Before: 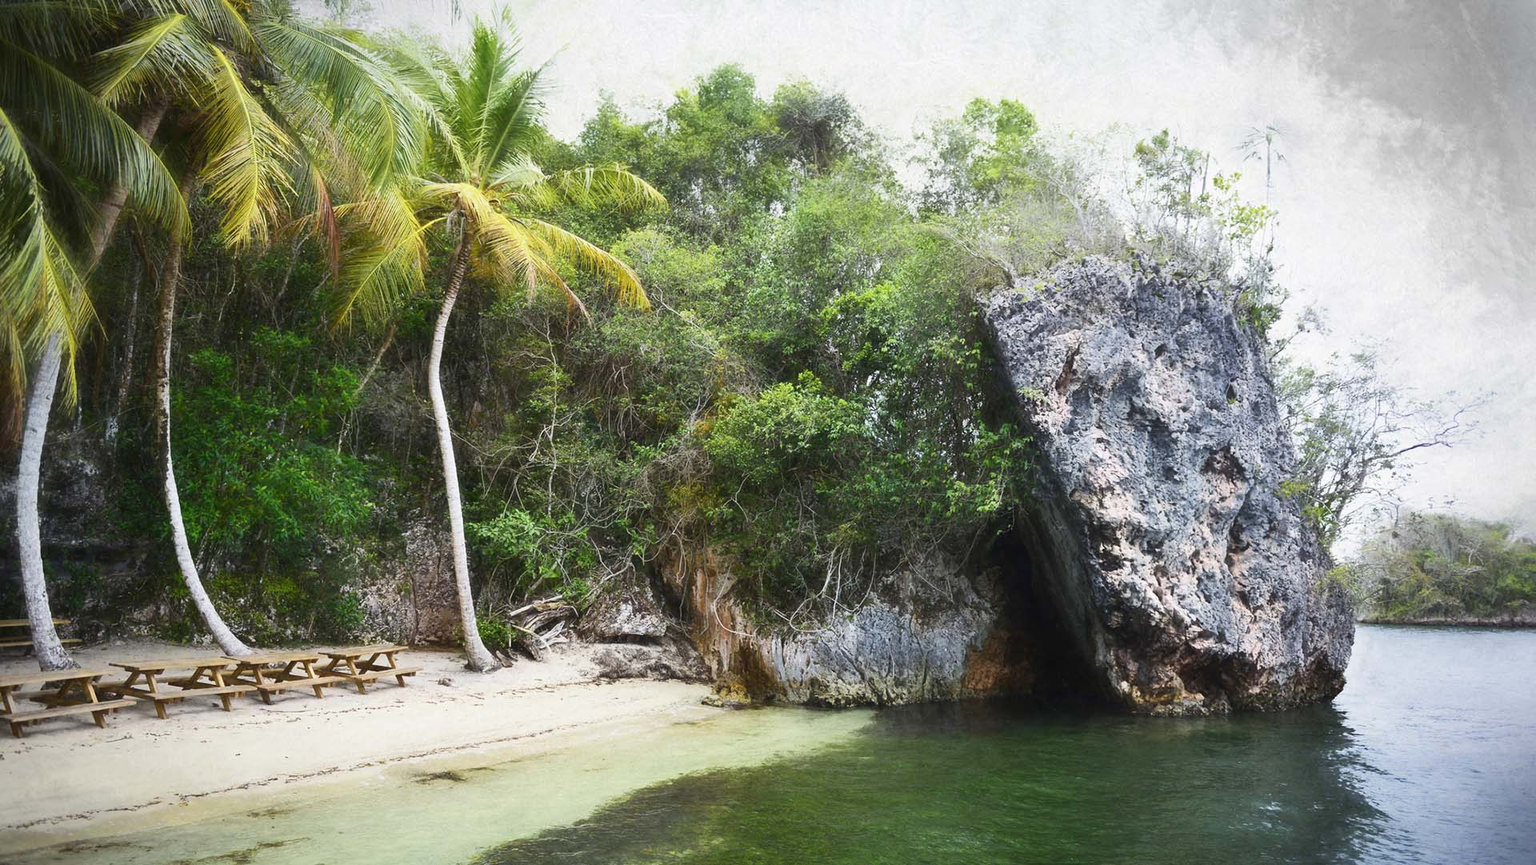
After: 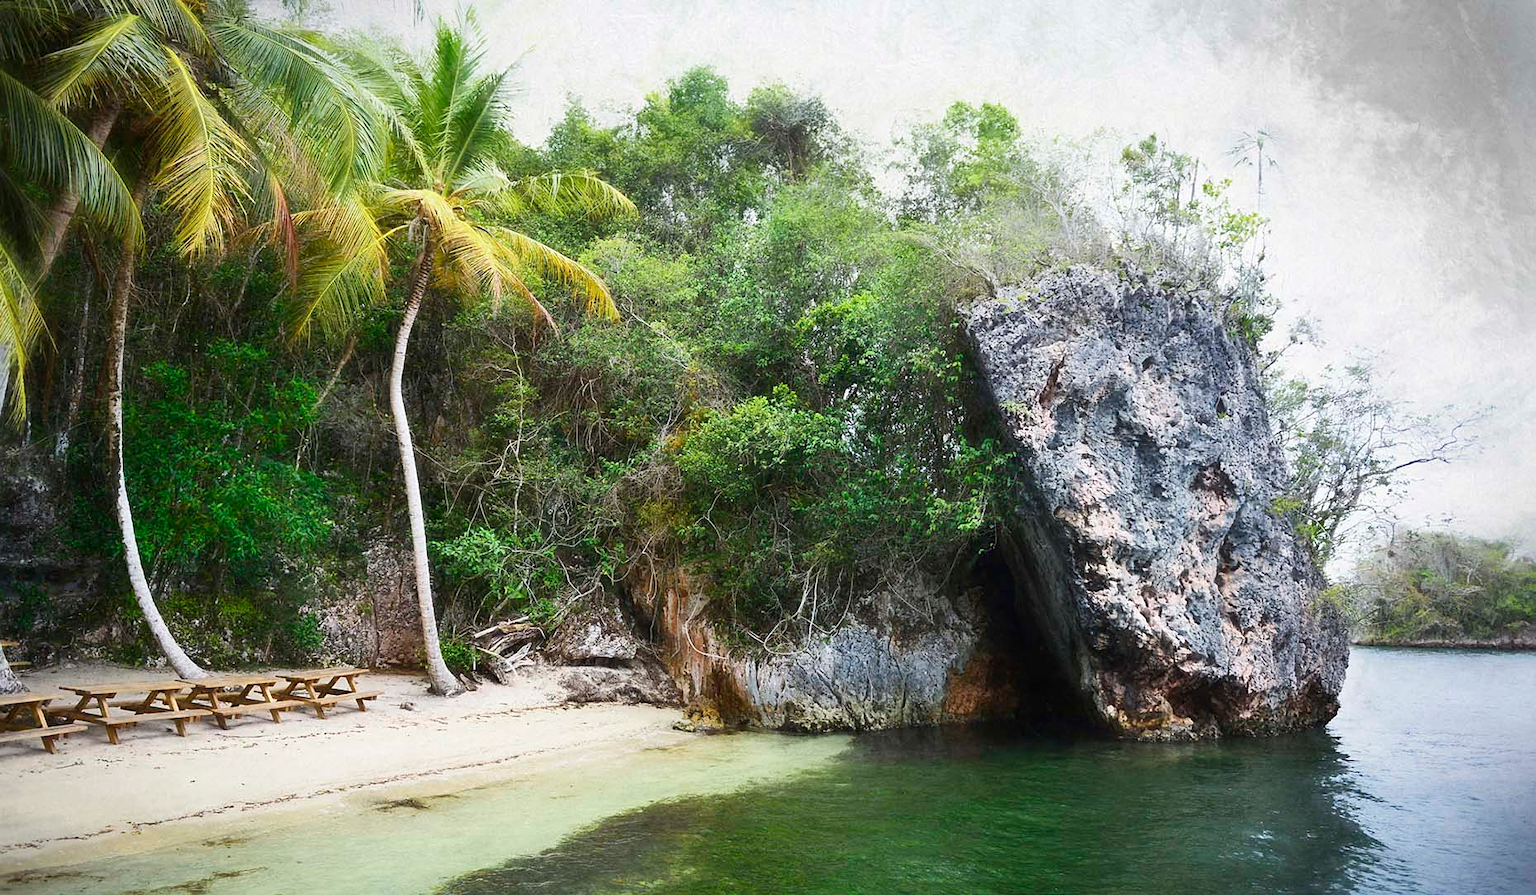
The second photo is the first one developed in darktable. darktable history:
crop and rotate: left 3.426%
sharpen: radius 1.251, amount 0.292, threshold 0.154
